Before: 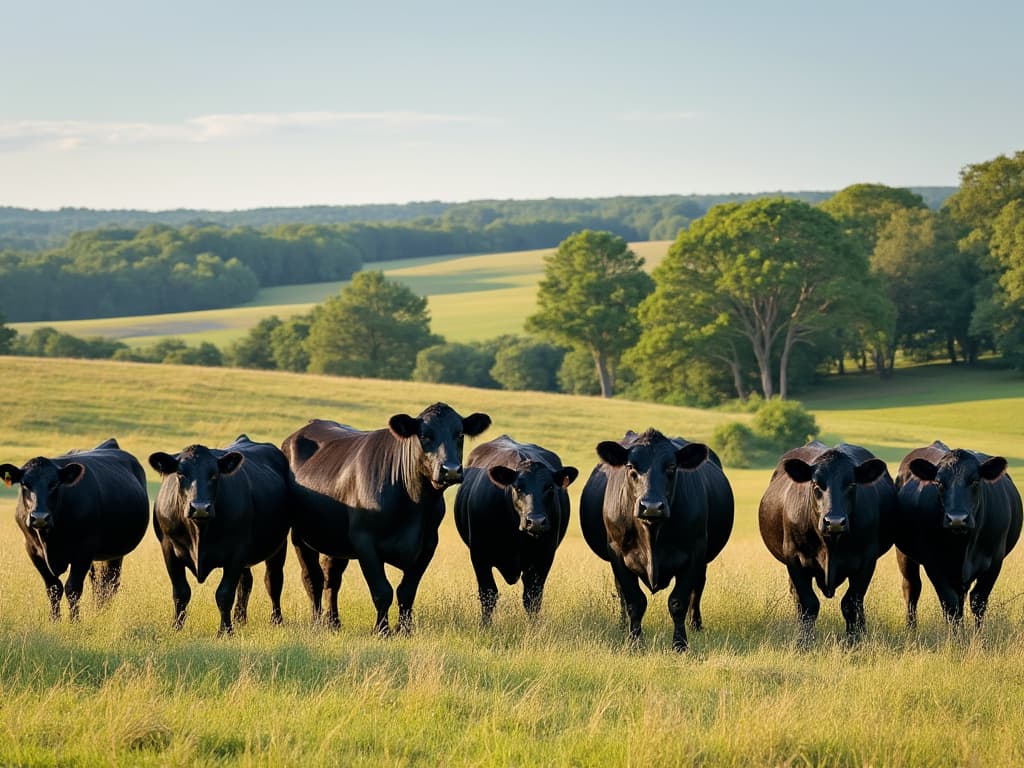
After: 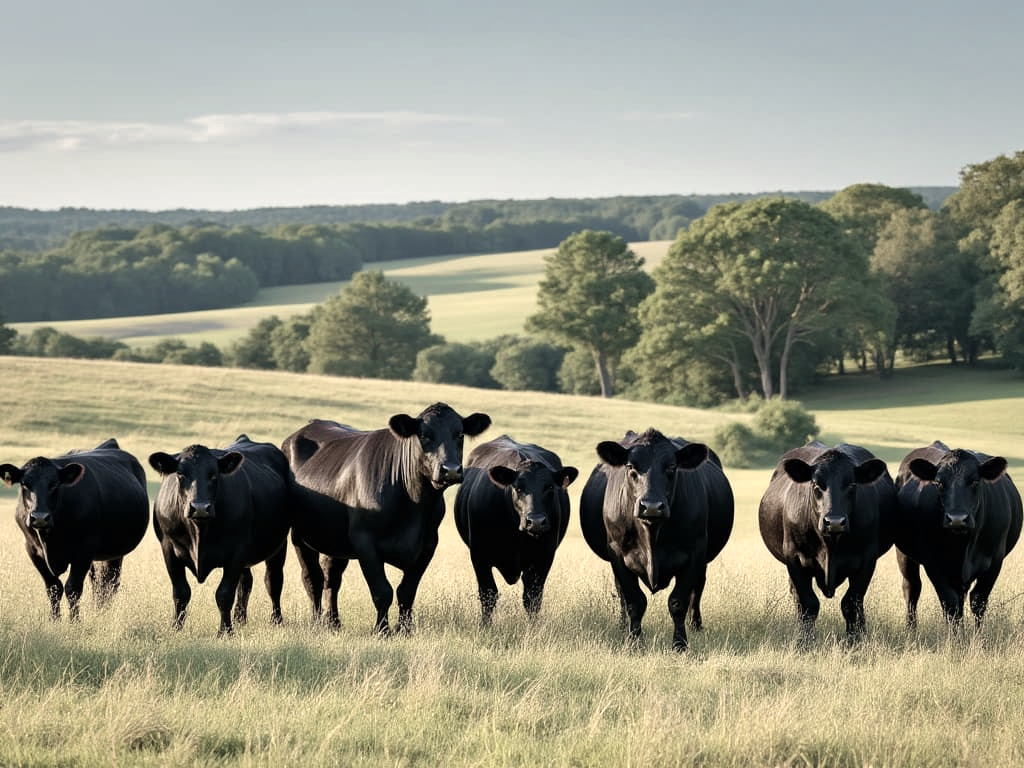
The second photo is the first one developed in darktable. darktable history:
velvia: on, module defaults
color zones: curves: ch0 [(0, 0.6) (0.129, 0.585) (0.193, 0.596) (0.429, 0.5) (0.571, 0.5) (0.714, 0.5) (0.857, 0.5) (1, 0.6)]; ch1 [(0, 0.453) (0.112, 0.245) (0.213, 0.252) (0.429, 0.233) (0.571, 0.231) (0.683, 0.242) (0.857, 0.296) (1, 0.453)]
shadows and highlights: shadows 32.83, highlights -47.7, soften with gaussian
